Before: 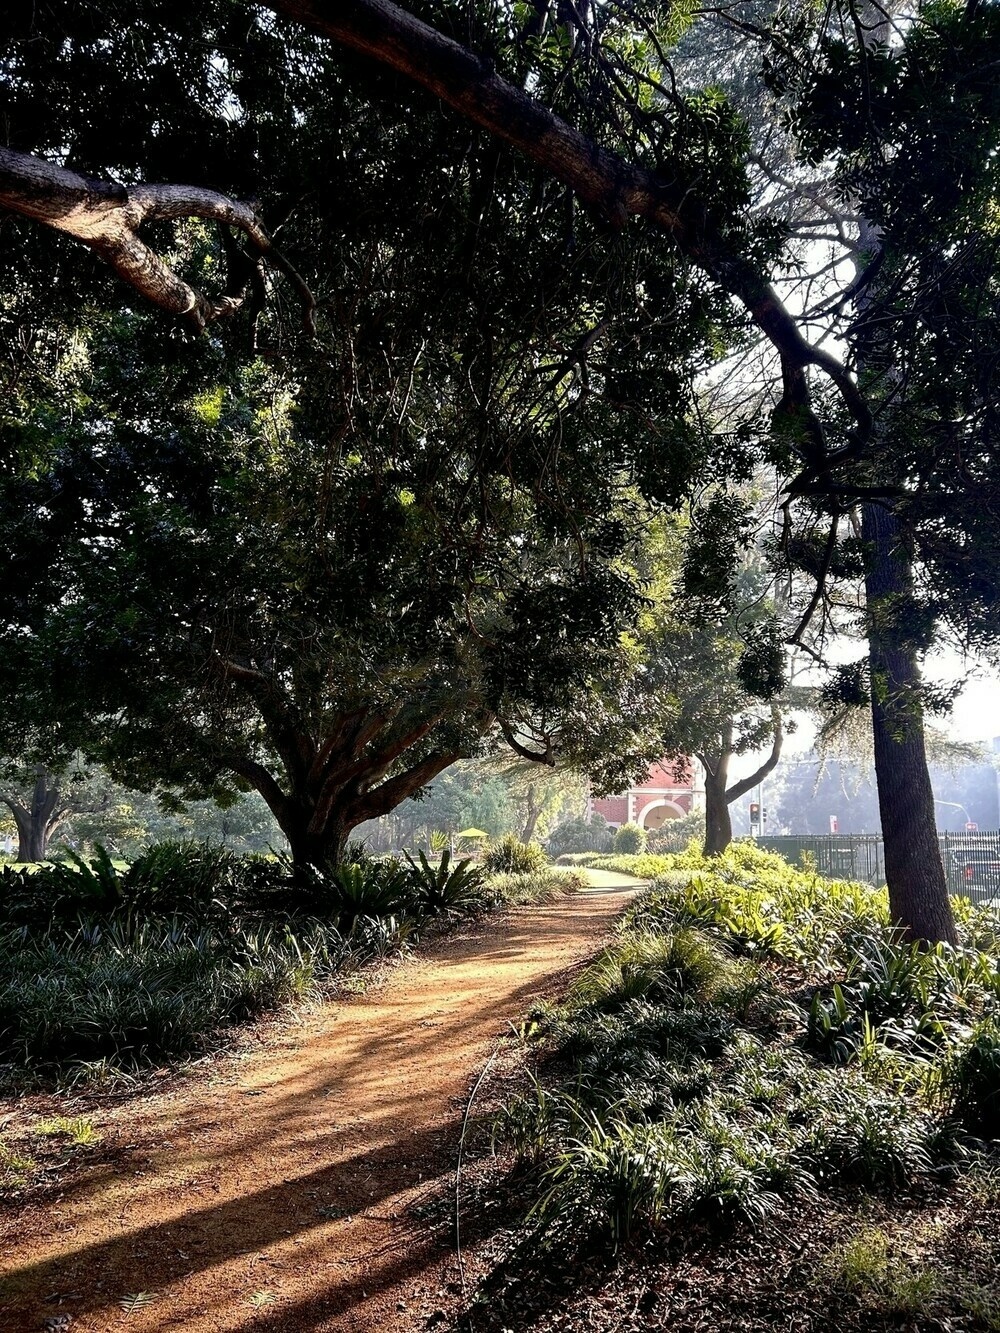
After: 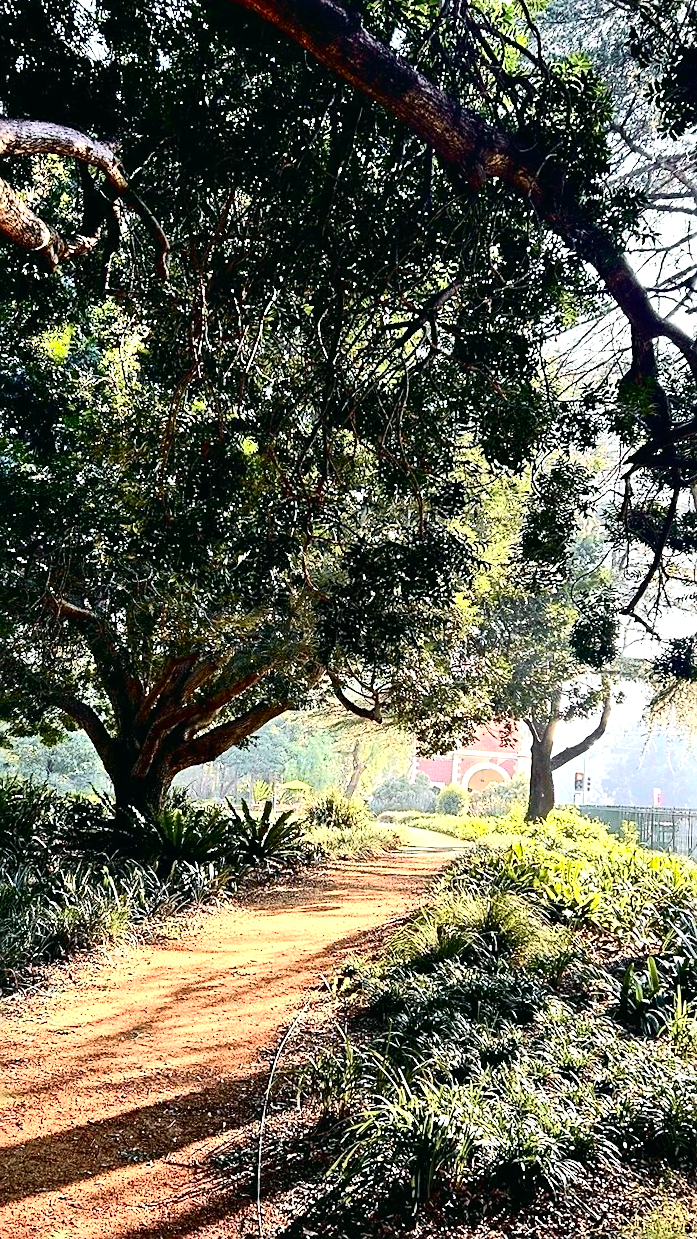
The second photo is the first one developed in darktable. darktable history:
tone curve: curves: ch0 [(0, 0.008) (0.081, 0.044) (0.177, 0.123) (0.283, 0.253) (0.427, 0.441) (0.495, 0.524) (0.661, 0.756) (0.796, 0.859) (1, 0.951)]; ch1 [(0, 0) (0.161, 0.092) (0.35, 0.33) (0.392, 0.392) (0.427, 0.426) (0.479, 0.472) (0.505, 0.5) (0.521, 0.519) (0.567, 0.556) (0.583, 0.588) (0.625, 0.627) (0.678, 0.733) (1, 1)]; ch2 [(0, 0) (0.346, 0.362) (0.404, 0.427) (0.502, 0.499) (0.523, 0.522) (0.544, 0.561) (0.58, 0.59) (0.629, 0.642) (0.717, 0.678) (1, 1)], color space Lab, independent channels, preserve colors none
shadows and highlights: soften with gaussian
sharpen: on, module defaults
exposure: black level correction 0, exposure 1.2 EV, compensate highlight preservation false
crop and rotate: angle -3.27°, left 14.277%, top 0.028%, right 10.766%, bottom 0.028%
